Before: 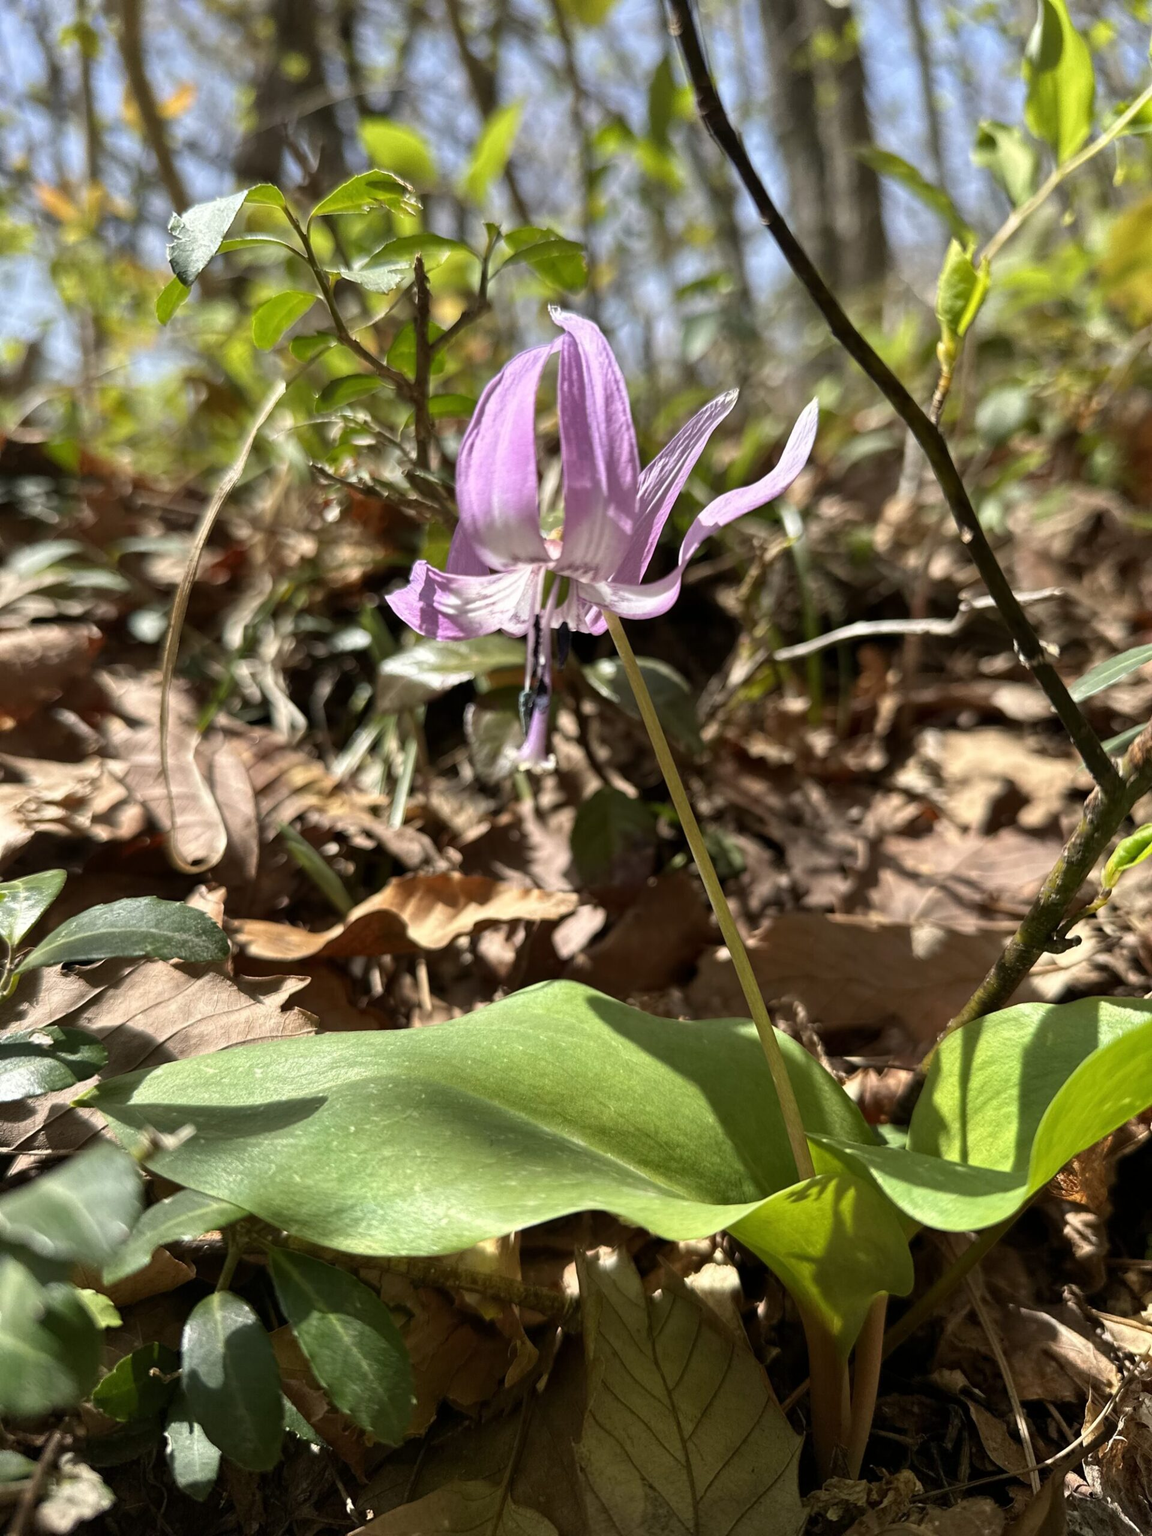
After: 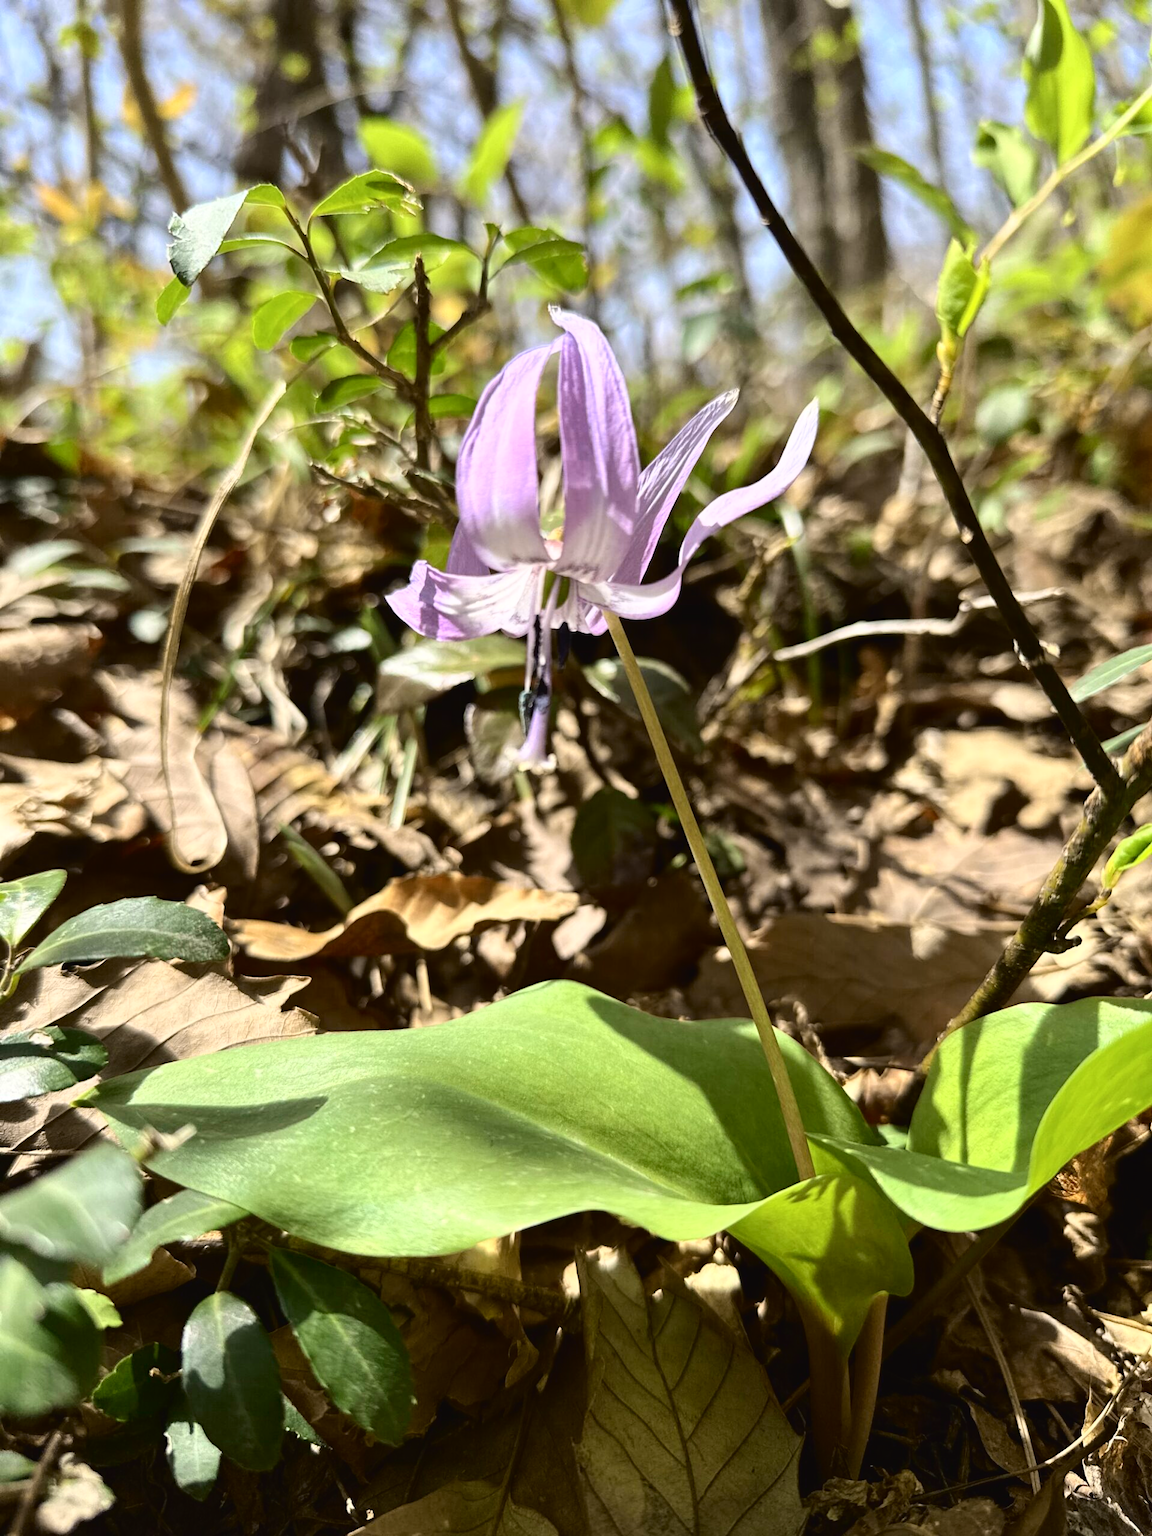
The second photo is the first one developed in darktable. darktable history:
tone curve: curves: ch0 [(0, 0.023) (0.087, 0.065) (0.184, 0.168) (0.45, 0.54) (0.57, 0.683) (0.722, 0.825) (0.877, 0.948) (1, 1)]; ch1 [(0, 0) (0.388, 0.369) (0.45, 0.43) (0.505, 0.509) (0.534, 0.528) (0.657, 0.655) (1, 1)]; ch2 [(0, 0) (0.314, 0.223) (0.427, 0.405) (0.5, 0.5) (0.55, 0.566) (0.625, 0.657) (1, 1)], color space Lab, independent channels, preserve colors none
color correction: highlights a* 0.003, highlights b* -0.283
